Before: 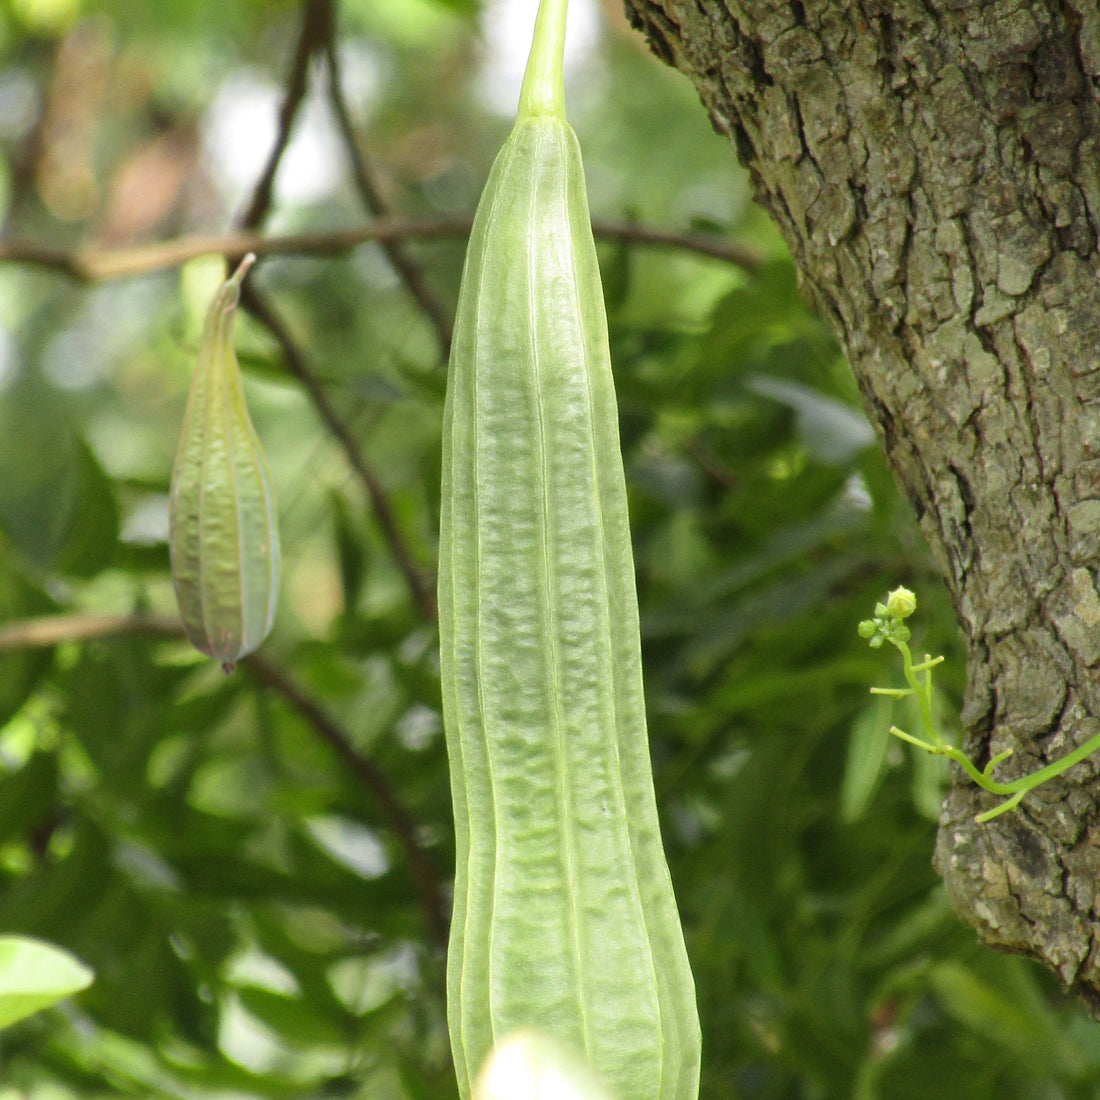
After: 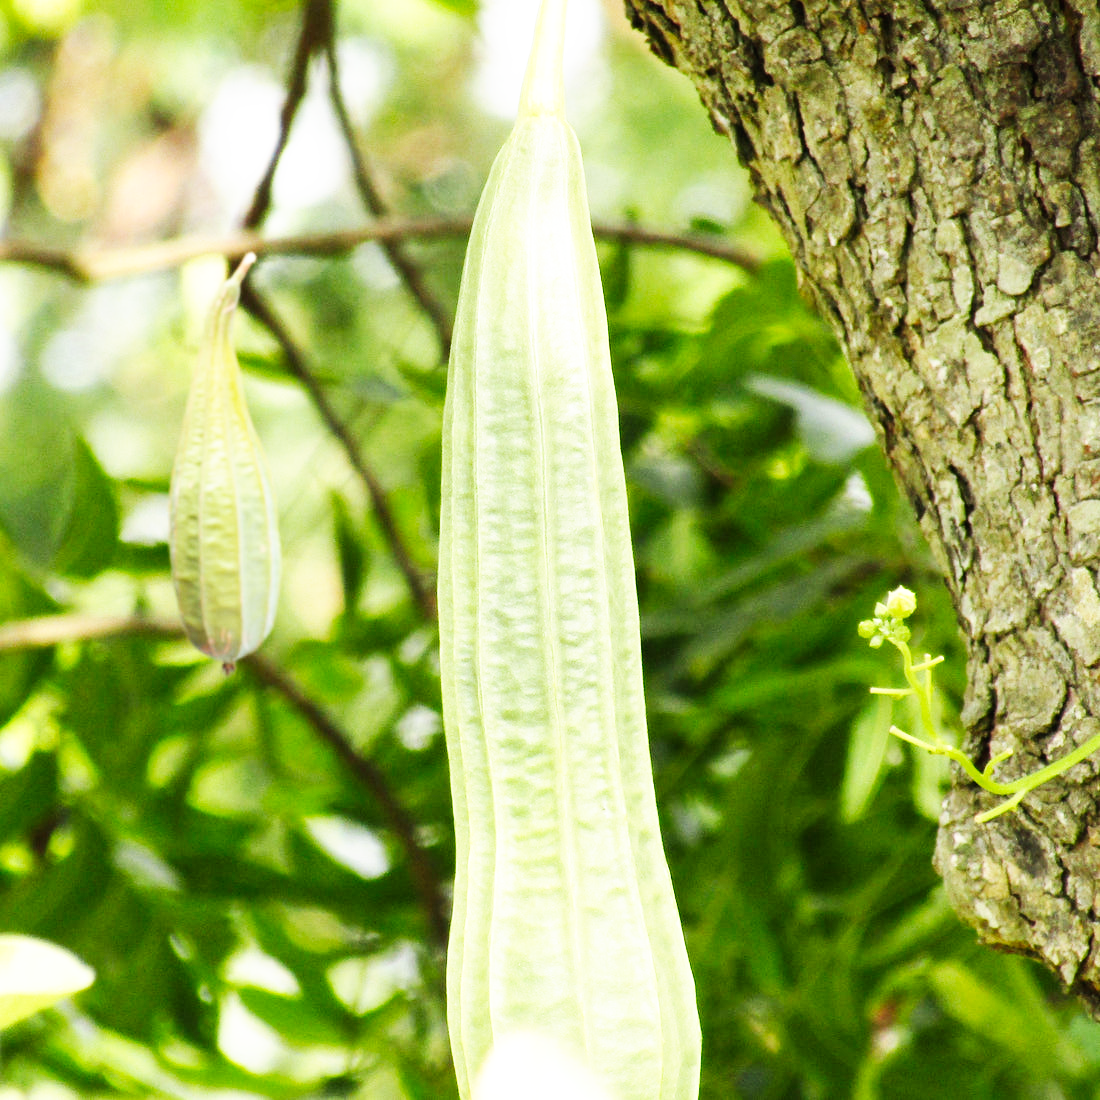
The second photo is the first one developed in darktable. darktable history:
base curve: curves: ch0 [(0, 0) (0.007, 0.004) (0.027, 0.03) (0.046, 0.07) (0.207, 0.54) (0.442, 0.872) (0.673, 0.972) (1, 1)], preserve colors none
sharpen: radius 2.902, amount 0.851, threshold 47.249
